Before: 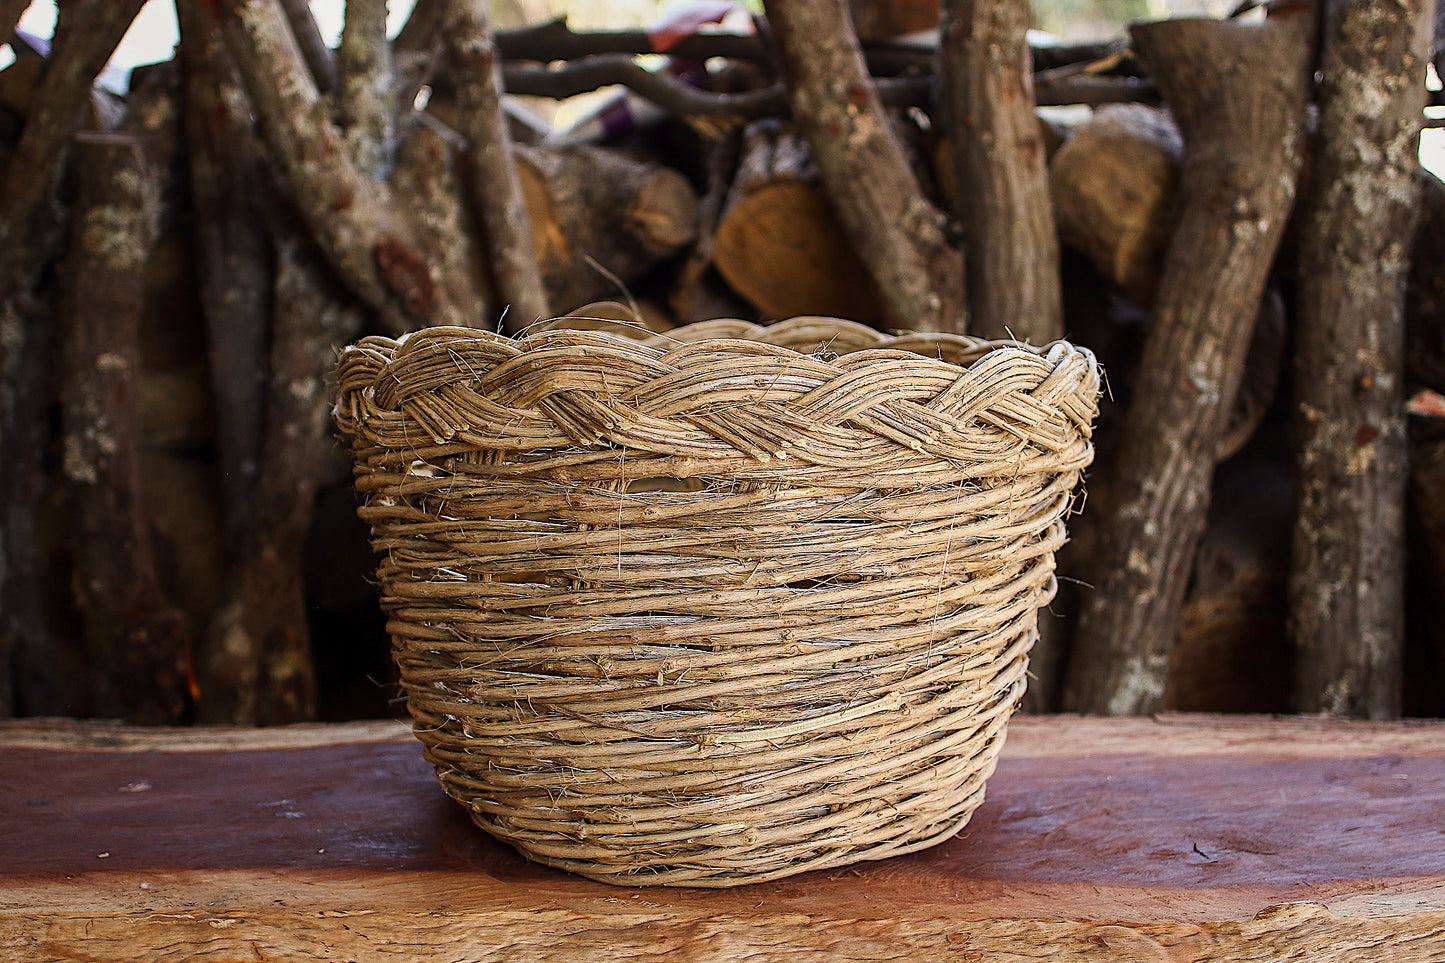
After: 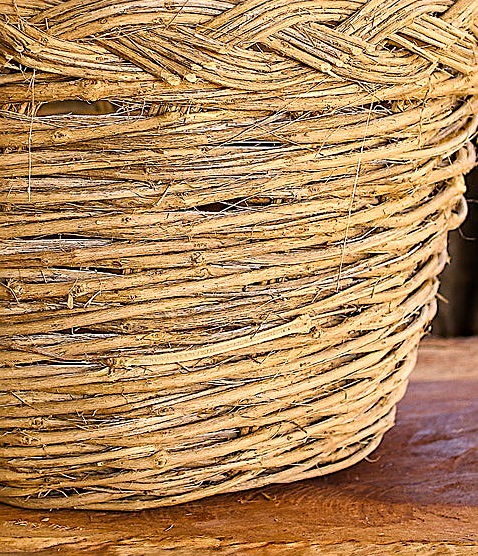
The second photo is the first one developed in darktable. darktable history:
color contrast: green-magenta contrast 0.85, blue-yellow contrast 1.25, unbound 0
white balance: red 1.127, blue 0.943
sharpen: on, module defaults
haze removal: compatibility mode true, adaptive false
crop: left 40.878%, top 39.176%, right 25.993%, bottom 3.081%
